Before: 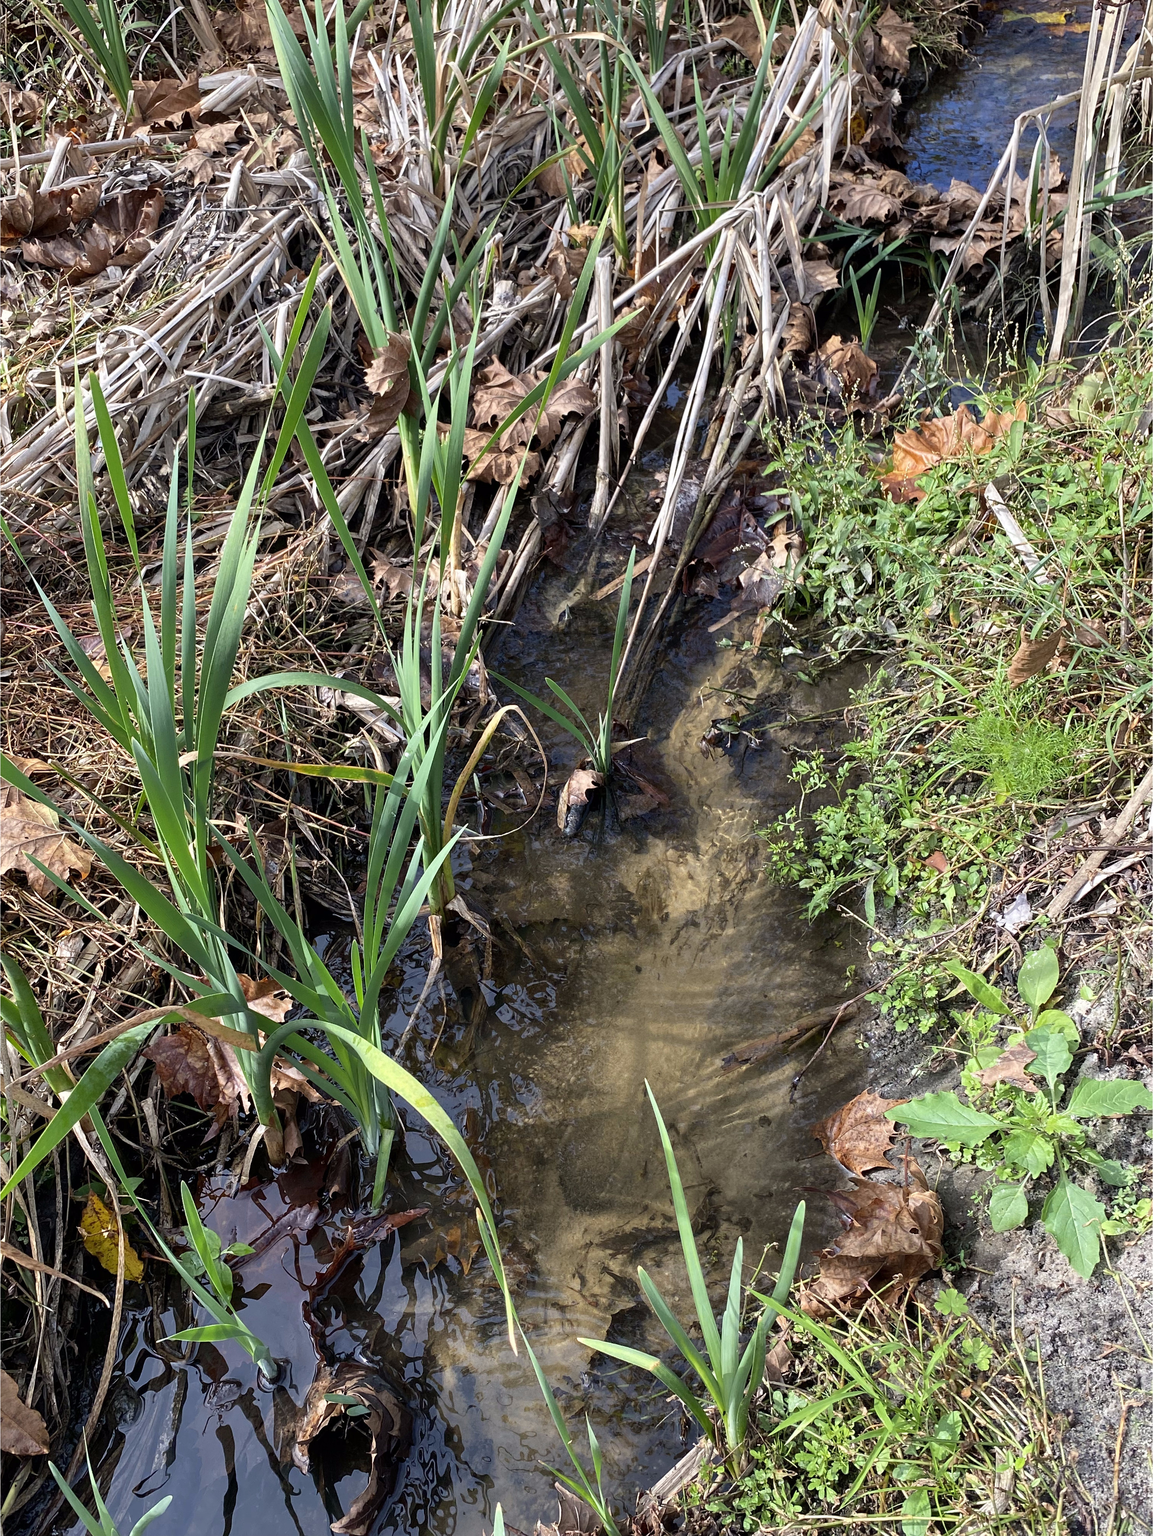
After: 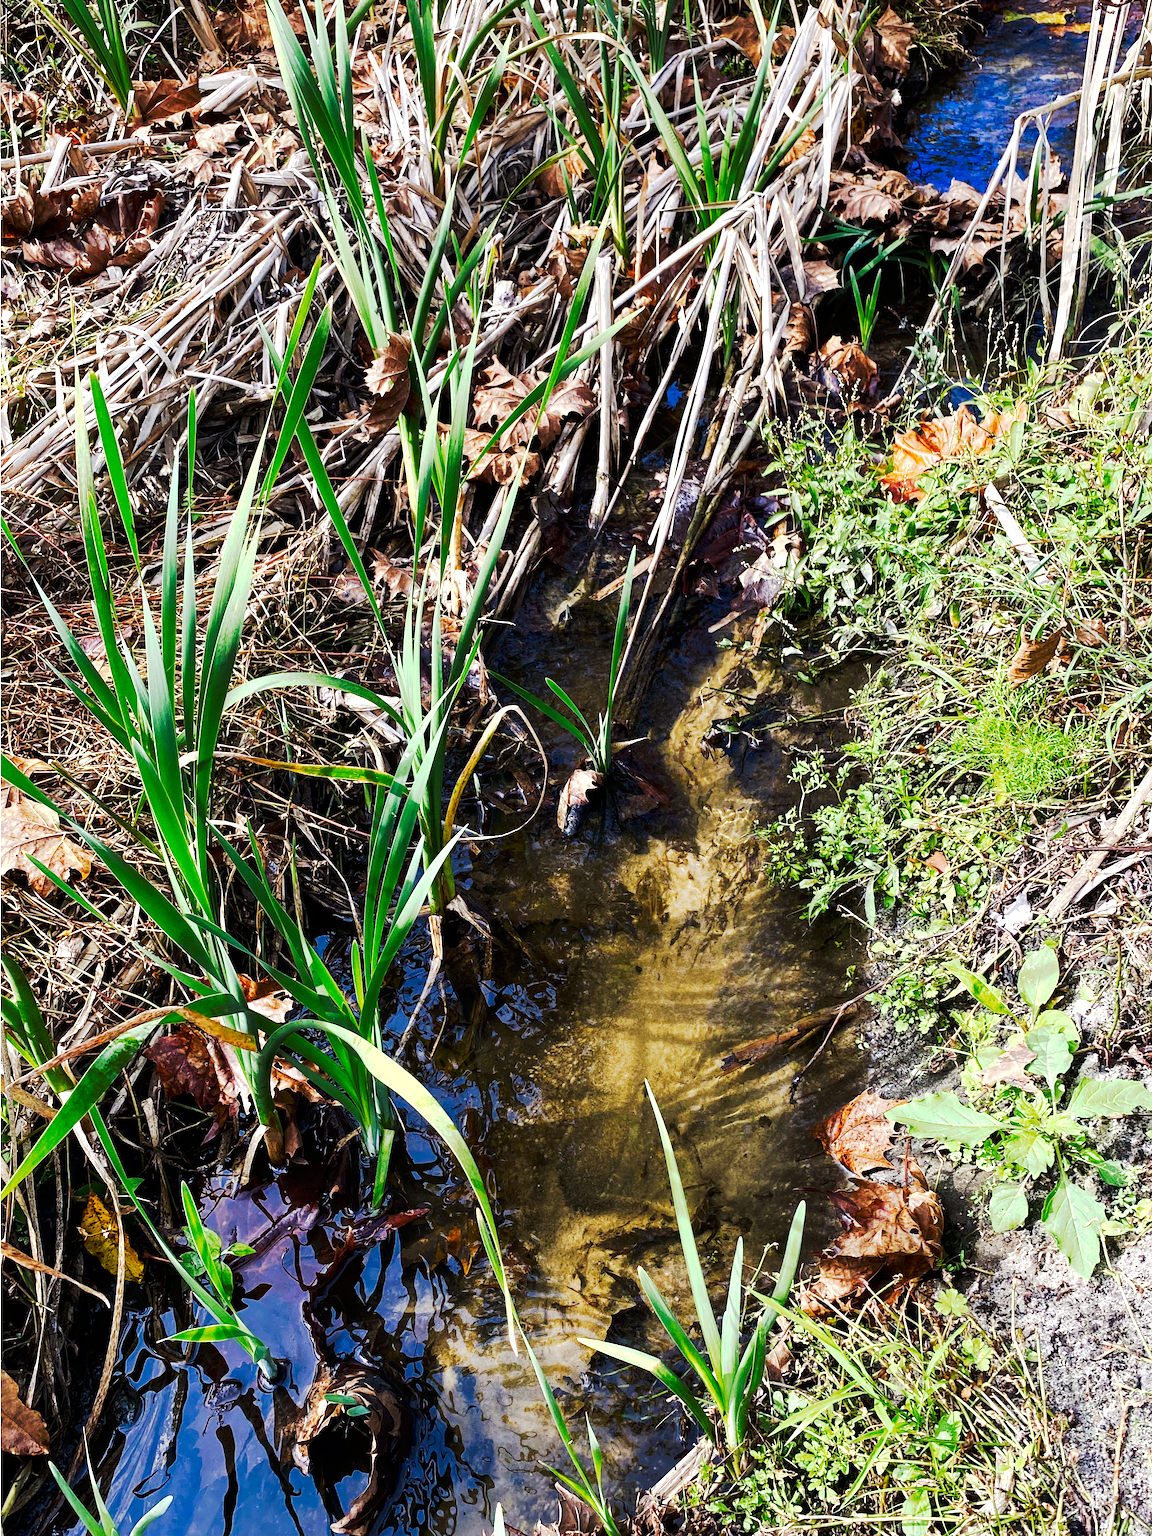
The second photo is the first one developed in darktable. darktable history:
rgb levels: preserve colors max RGB
color balance rgb: perceptual saturation grading › global saturation 25%, perceptual saturation grading › highlights -50%, perceptual saturation grading › shadows 30%, perceptual brilliance grading › global brilliance 12%, global vibrance 20%
tone equalizer: on, module defaults
tone curve: curves: ch0 [(0, 0) (0.003, 0.002) (0.011, 0.004) (0.025, 0.005) (0.044, 0.009) (0.069, 0.013) (0.1, 0.017) (0.136, 0.036) (0.177, 0.066) (0.224, 0.102) (0.277, 0.143) (0.335, 0.197) (0.399, 0.268) (0.468, 0.389) (0.543, 0.549) (0.623, 0.714) (0.709, 0.801) (0.801, 0.854) (0.898, 0.9) (1, 1)], preserve colors none
